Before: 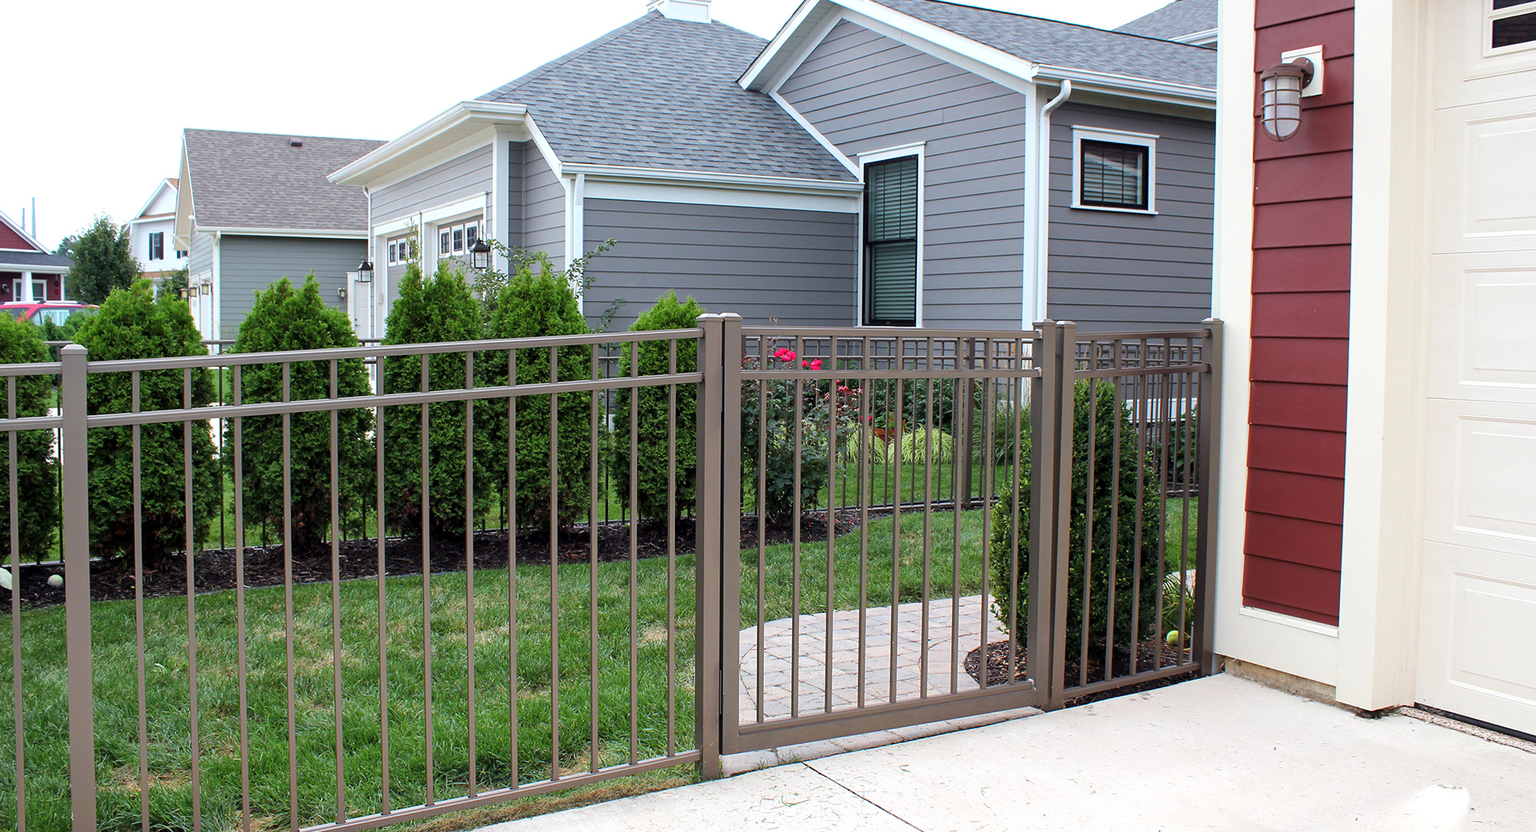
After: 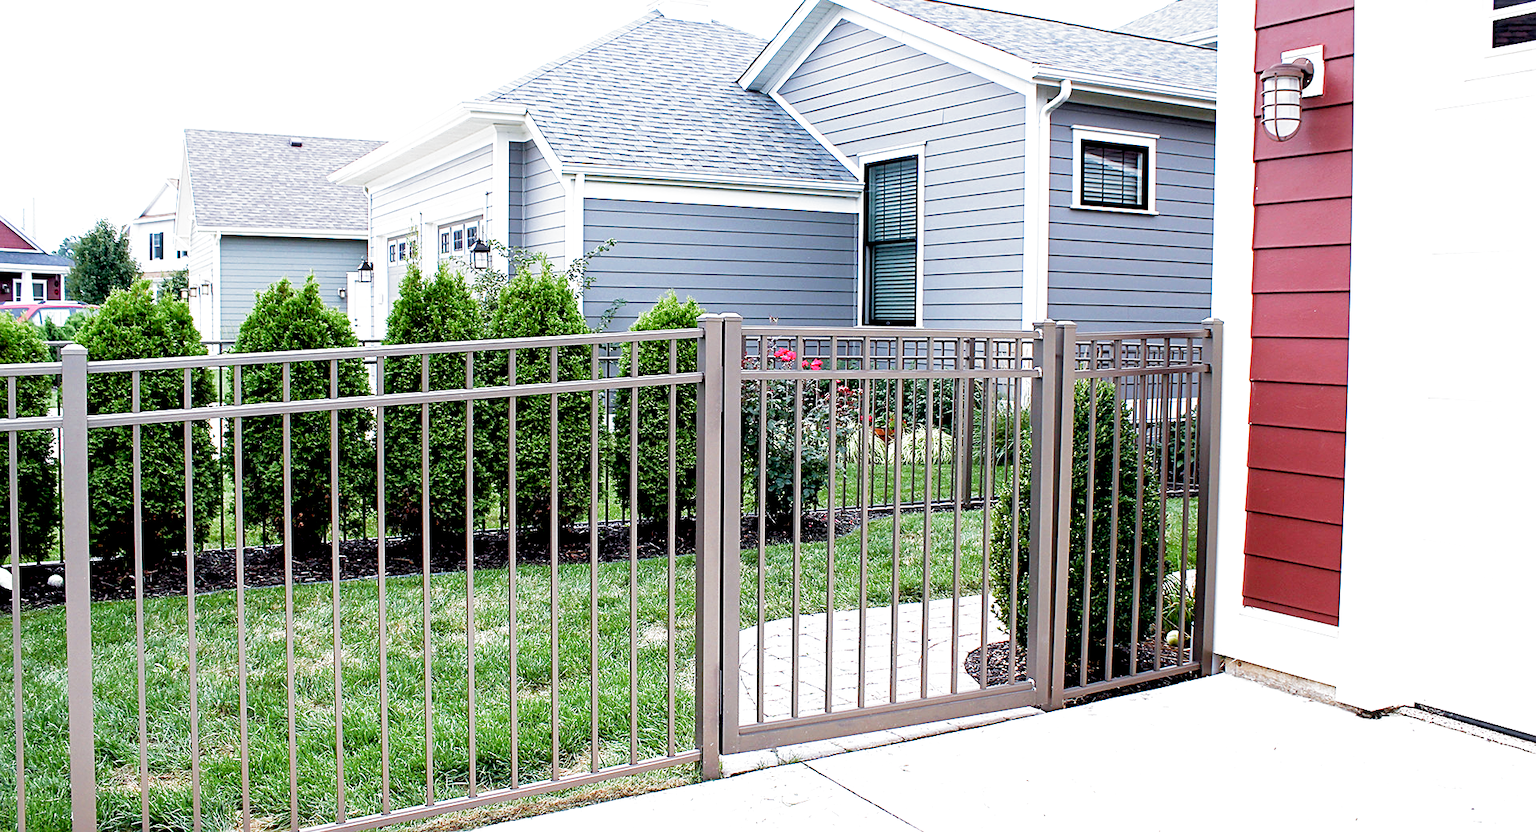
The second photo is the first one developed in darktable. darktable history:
color calibration: output R [1.063, -0.012, -0.003, 0], output G [0, 1.022, 0.021, 0], output B [-0.079, 0.047, 1, 0], illuminant as shot in camera, x 0.369, y 0.382, temperature 4318.6 K
sharpen: on, module defaults
exposure: black level correction 0.011, exposure 1.076 EV, compensate highlight preservation false
filmic rgb: black relative exposure -16 EV, white relative exposure 2.89 EV, hardness 9.99, preserve chrominance no, color science v4 (2020), type of noise poissonian
